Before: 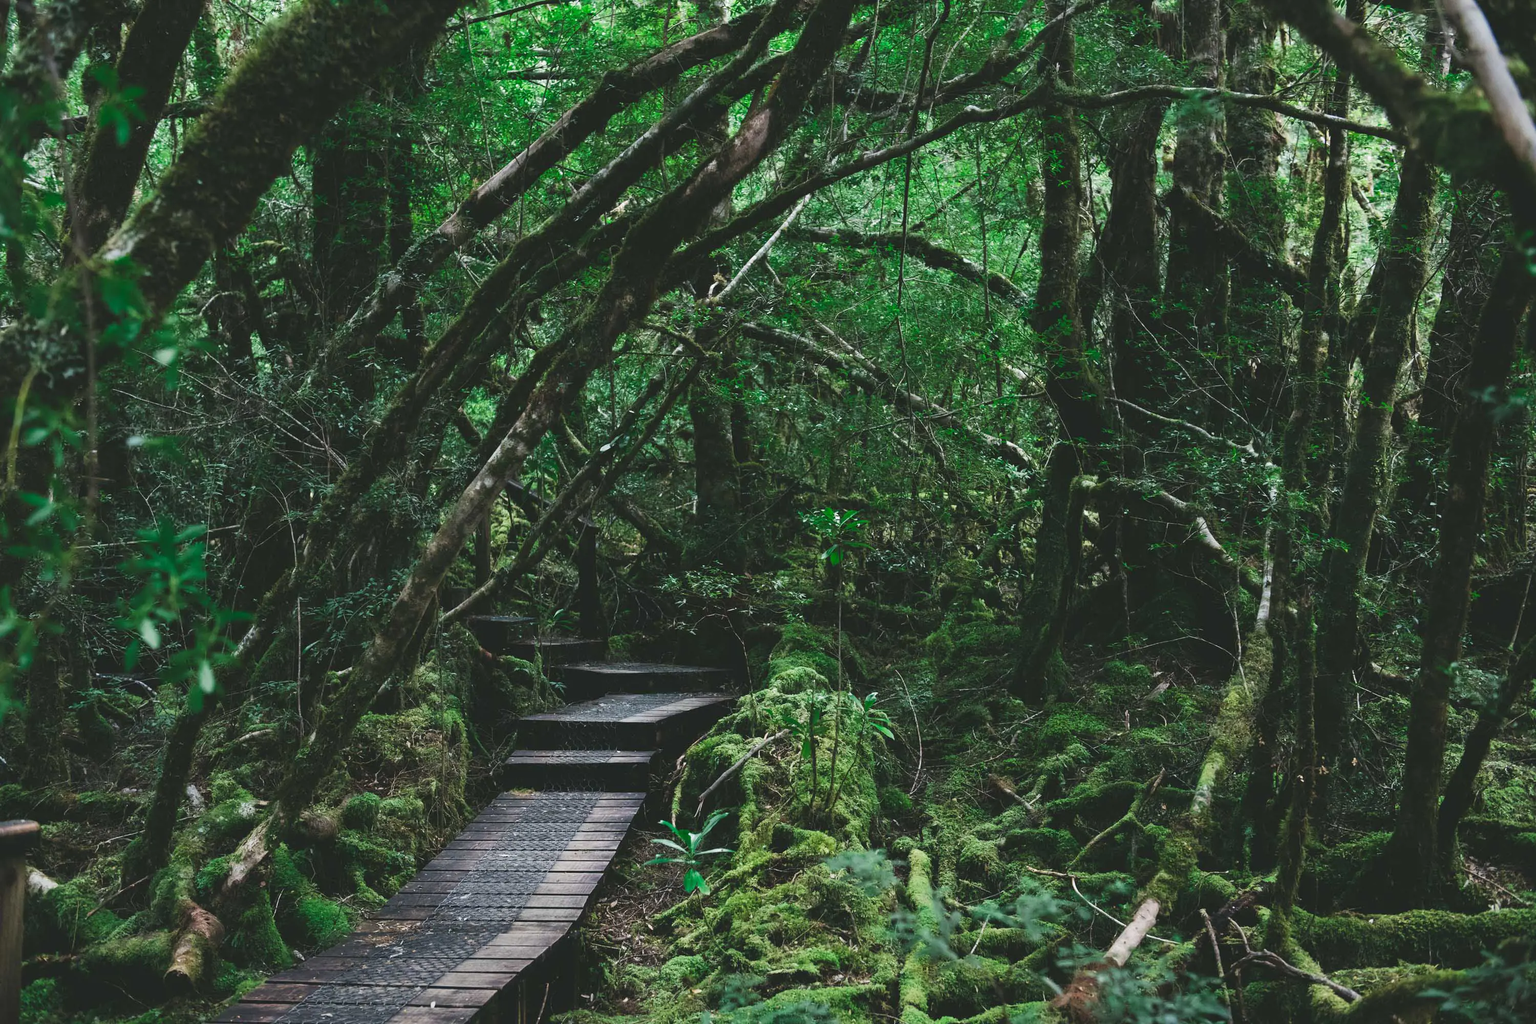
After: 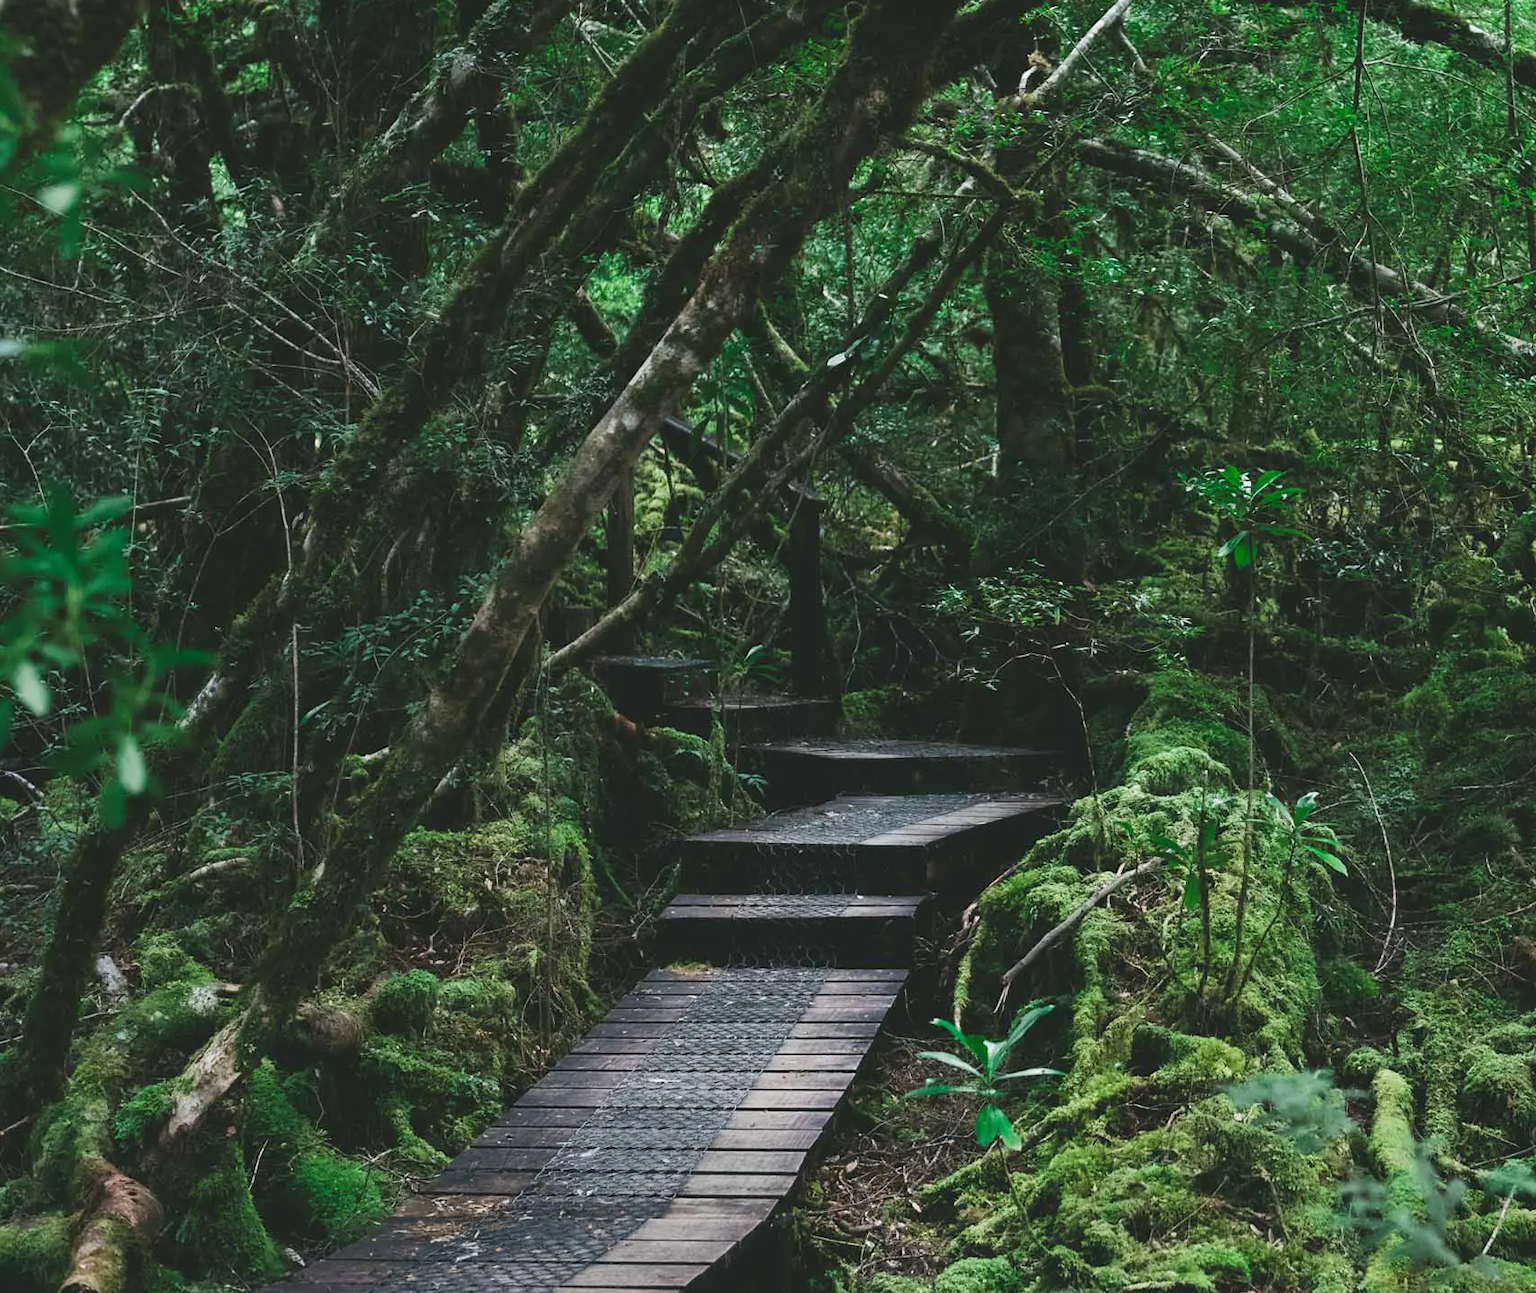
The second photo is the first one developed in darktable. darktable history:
crop: left 8.62%, top 23.882%, right 34.795%, bottom 4.655%
